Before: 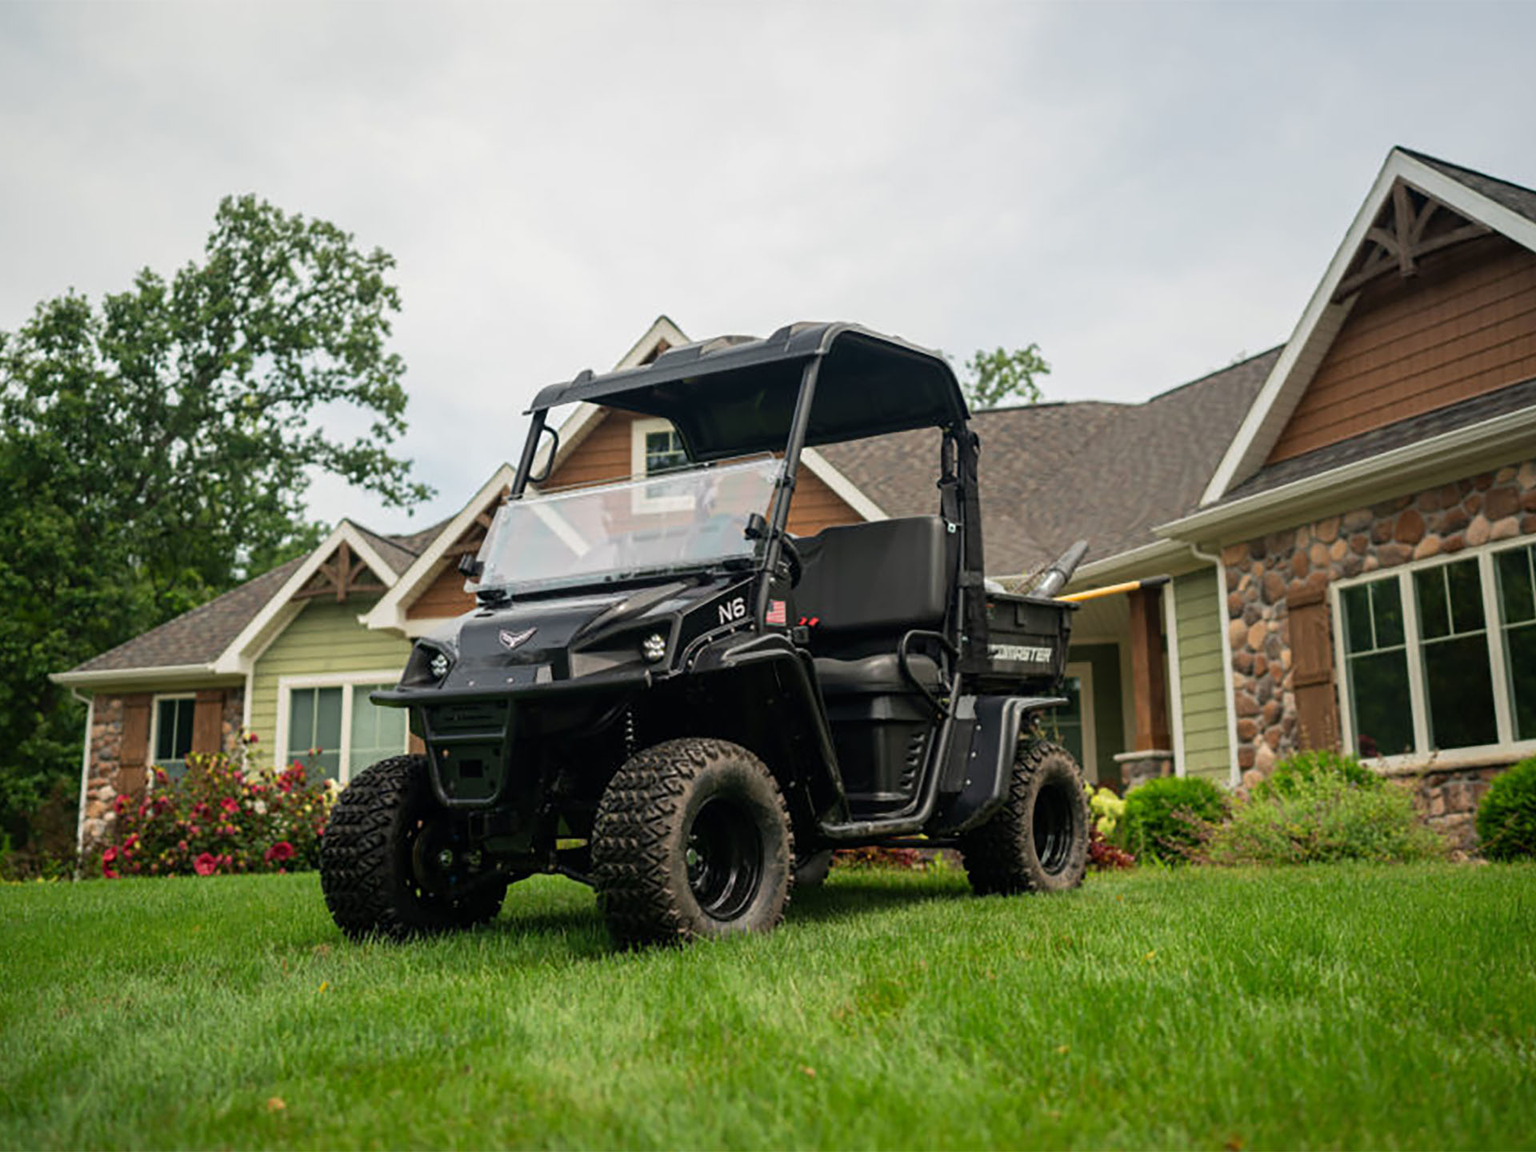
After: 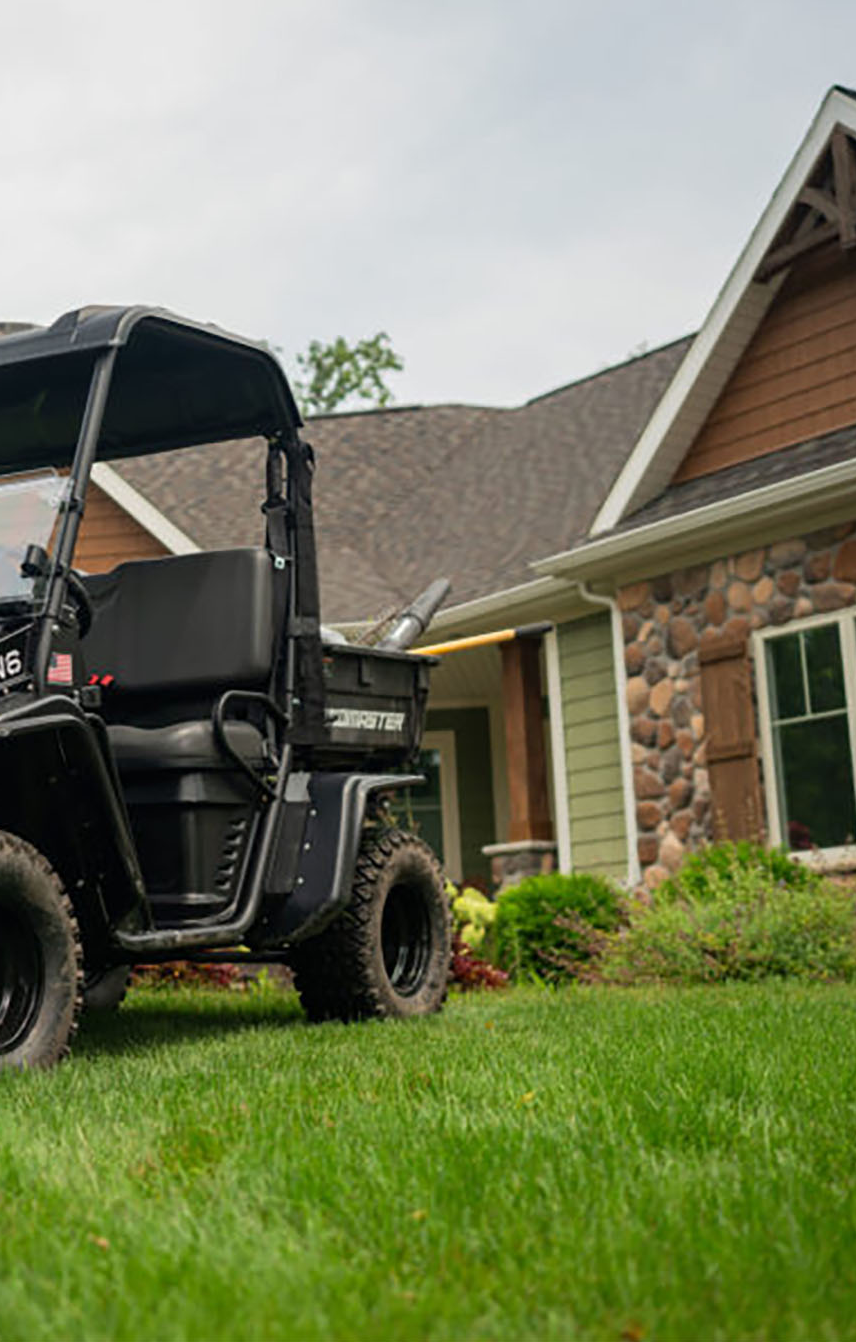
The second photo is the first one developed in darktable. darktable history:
crop: left 47.41%, top 6.803%, right 7.993%
